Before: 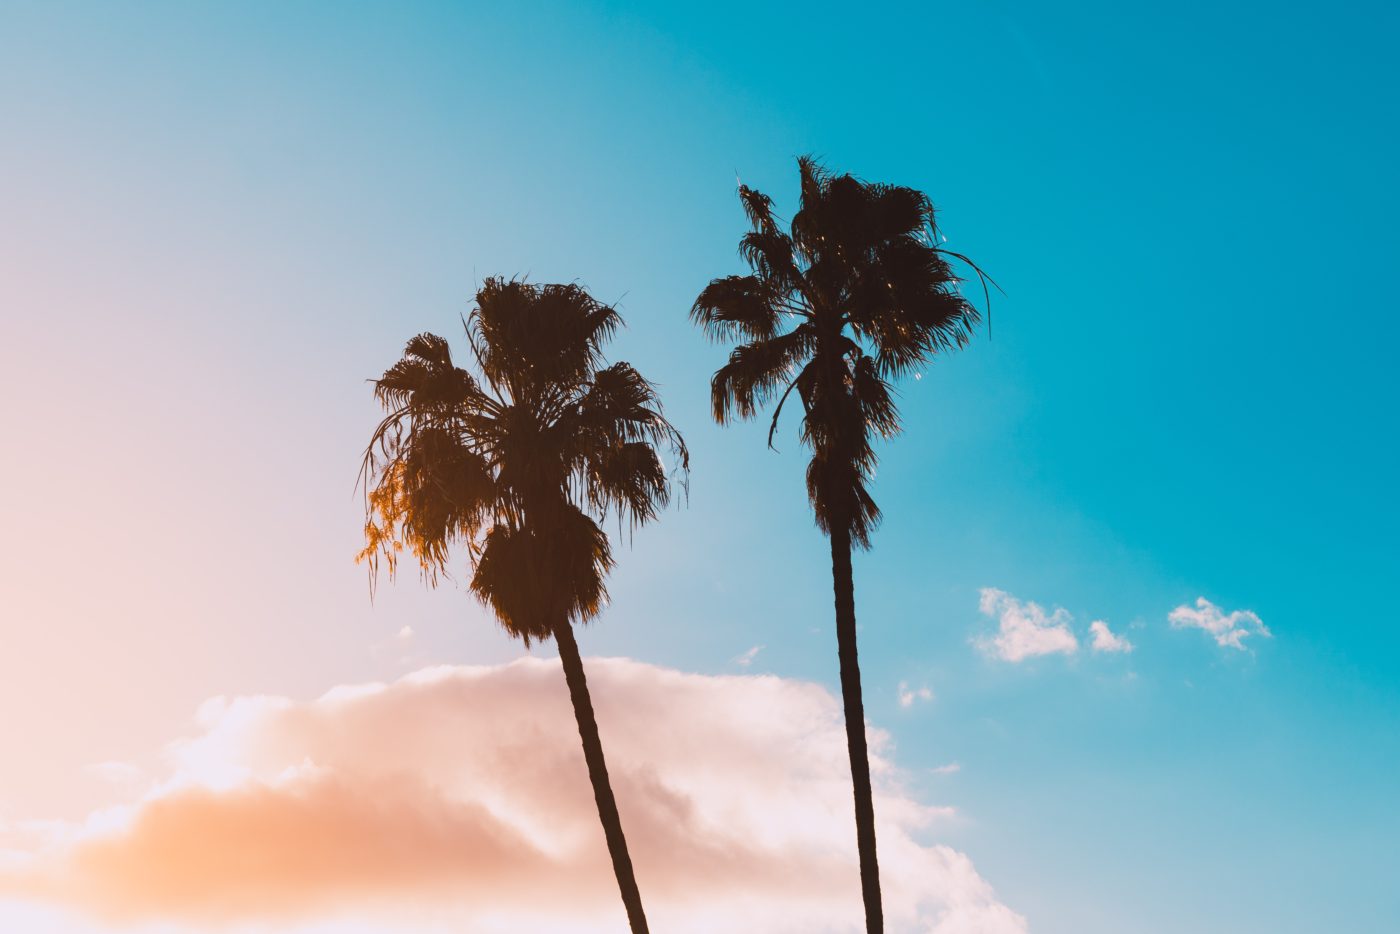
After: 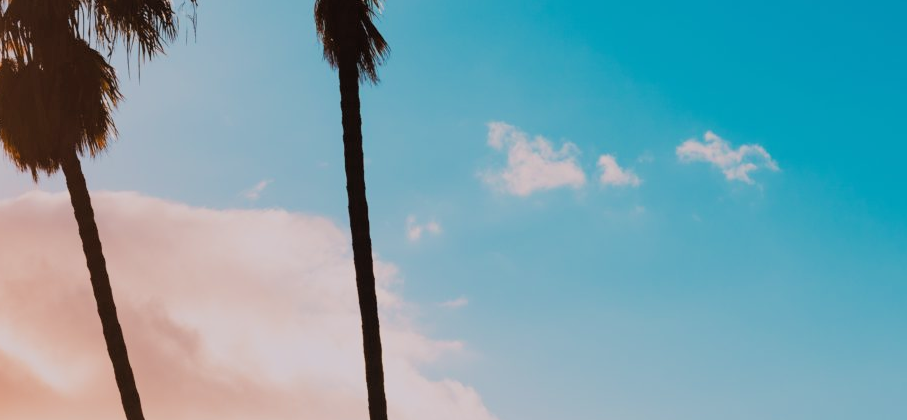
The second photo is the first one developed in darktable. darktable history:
filmic rgb: black relative exposure -7.65 EV, white relative exposure 4.56 EV, hardness 3.61, color science v6 (2022)
crop and rotate: left 35.144%, top 49.958%, bottom 4.983%
